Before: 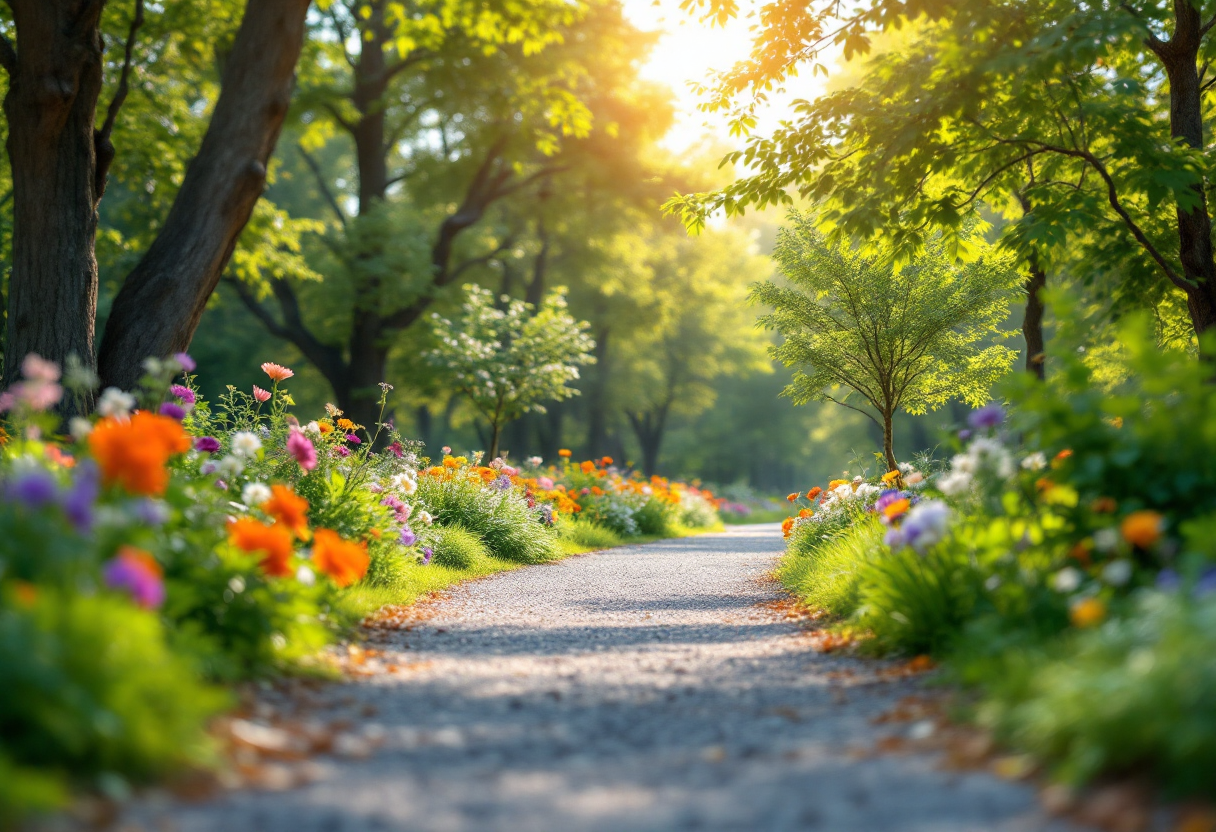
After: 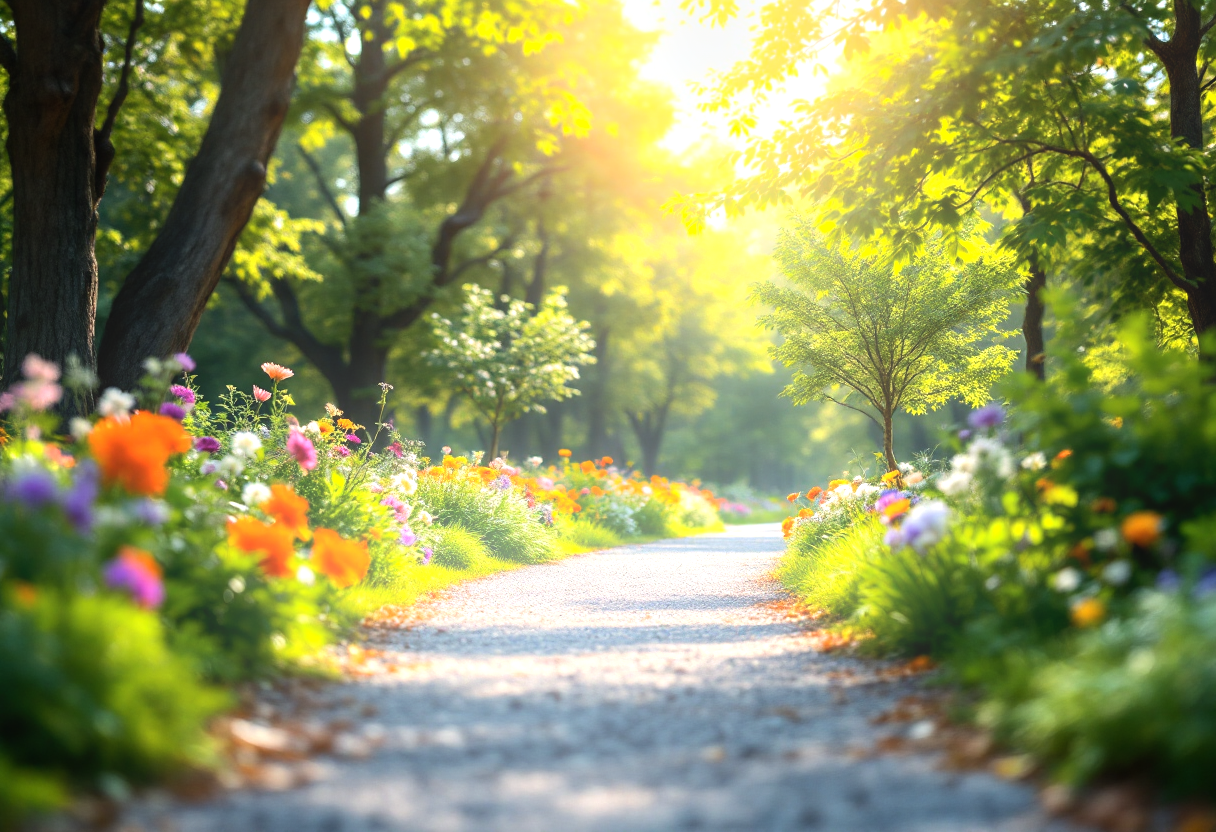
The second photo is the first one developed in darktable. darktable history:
tone equalizer: -8 EV -0.75 EV, -7 EV -0.7 EV, -6 EV -0.6 EV, -5 EV -0.4 EV, -3 EV 0.4 EV, -2 EV 0.6 EV, -1 EV 0.7 EV, +0 EV 0.75 EV, edges refinement/feathering 500, mask exposure compensation -1.57 EV, preserve details no
bloom: threshold 82.5%, strength 16.25%
